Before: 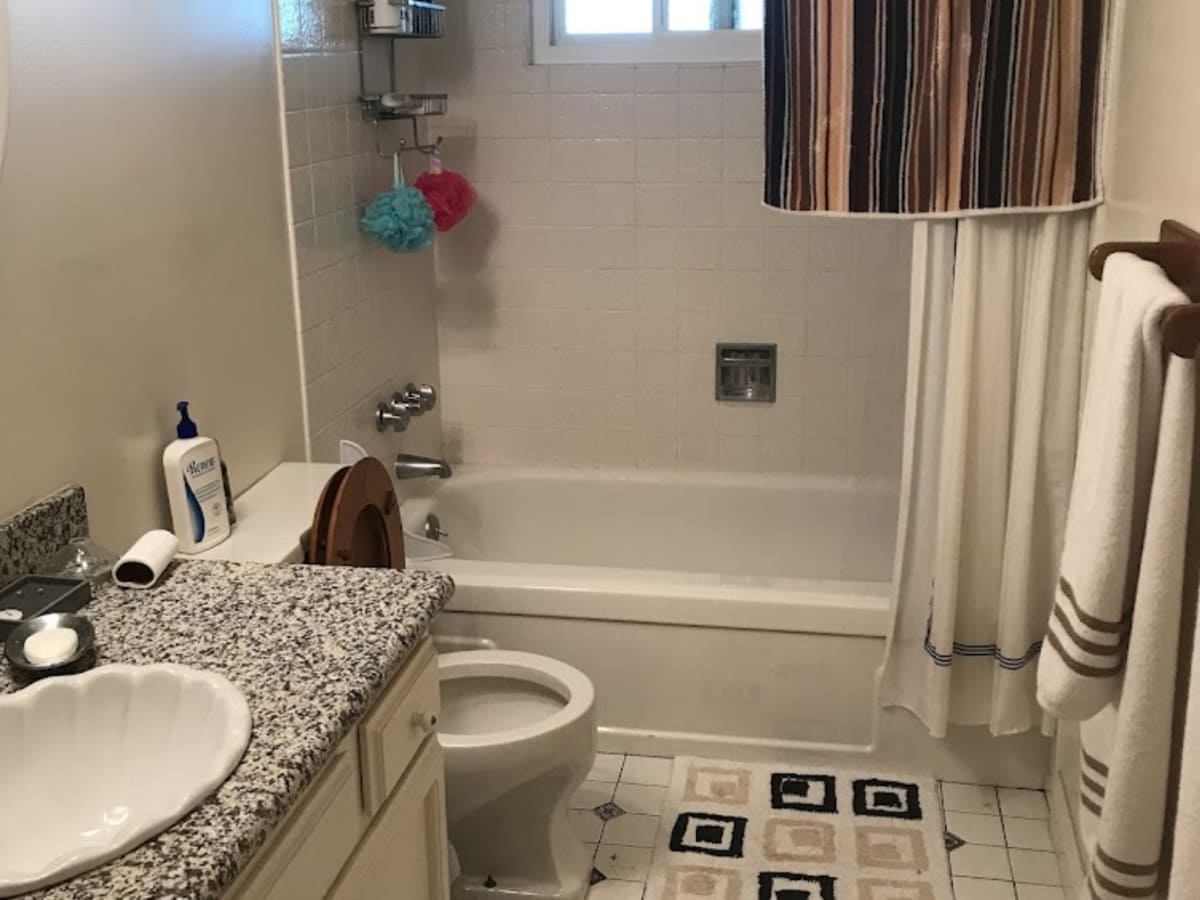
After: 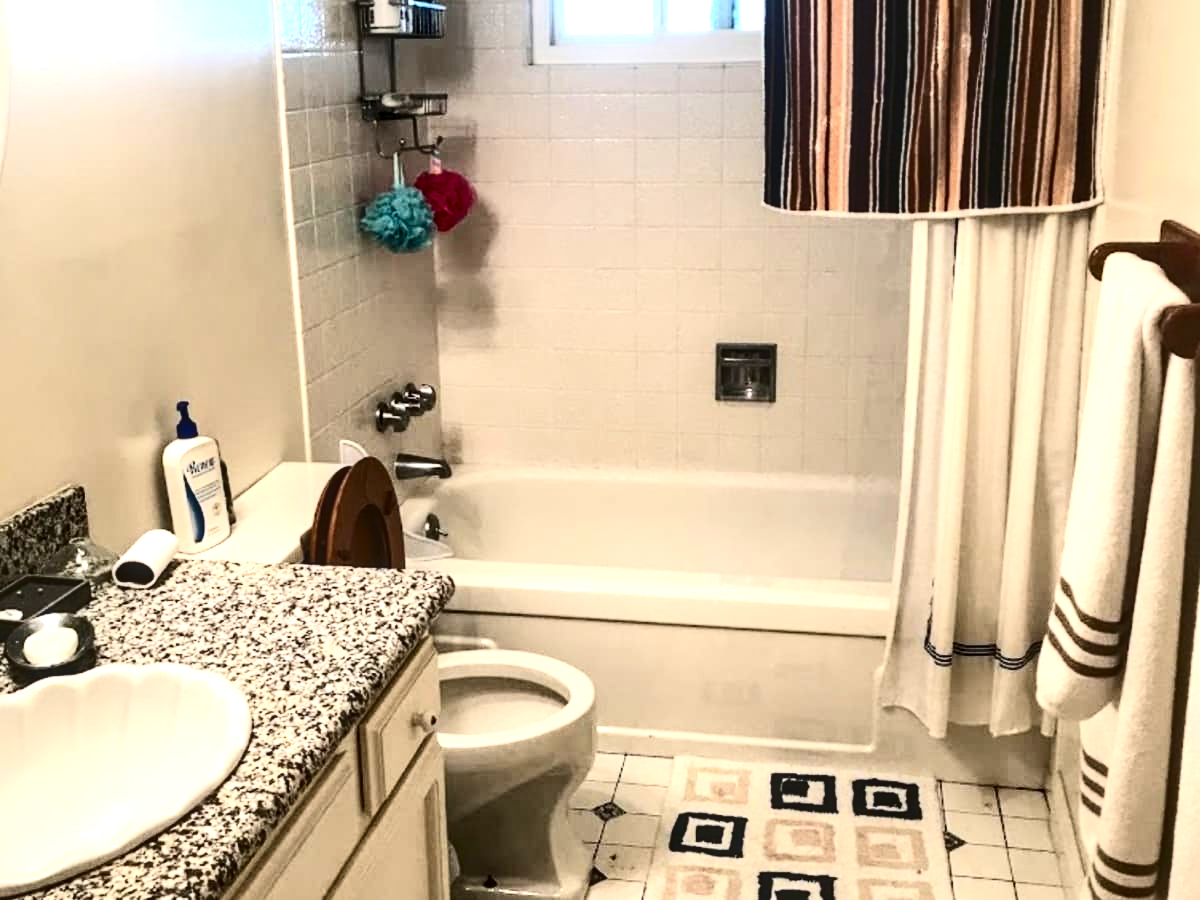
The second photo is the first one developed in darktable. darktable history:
contrast brightness saturation: contrast 0.32, brightness -0.08, saturation 0.17
local contrast: on, module defaults
exposure: exposure 0.7 EV, compensate highlight preservation false
tone equalizer: -8 EV -0.417 EV, -7 EV -0.389 EV, -6 EV -0.333 EV, -5 EV -0.222 EV, -3 EV 0.222 EV, -2 EV 0.333 EV, -1 EV 0.389 EV, +0 EV 0.417 EV, edges refinement/feathering 500, mask exposure compensation -1.57 EV, preserve details no
